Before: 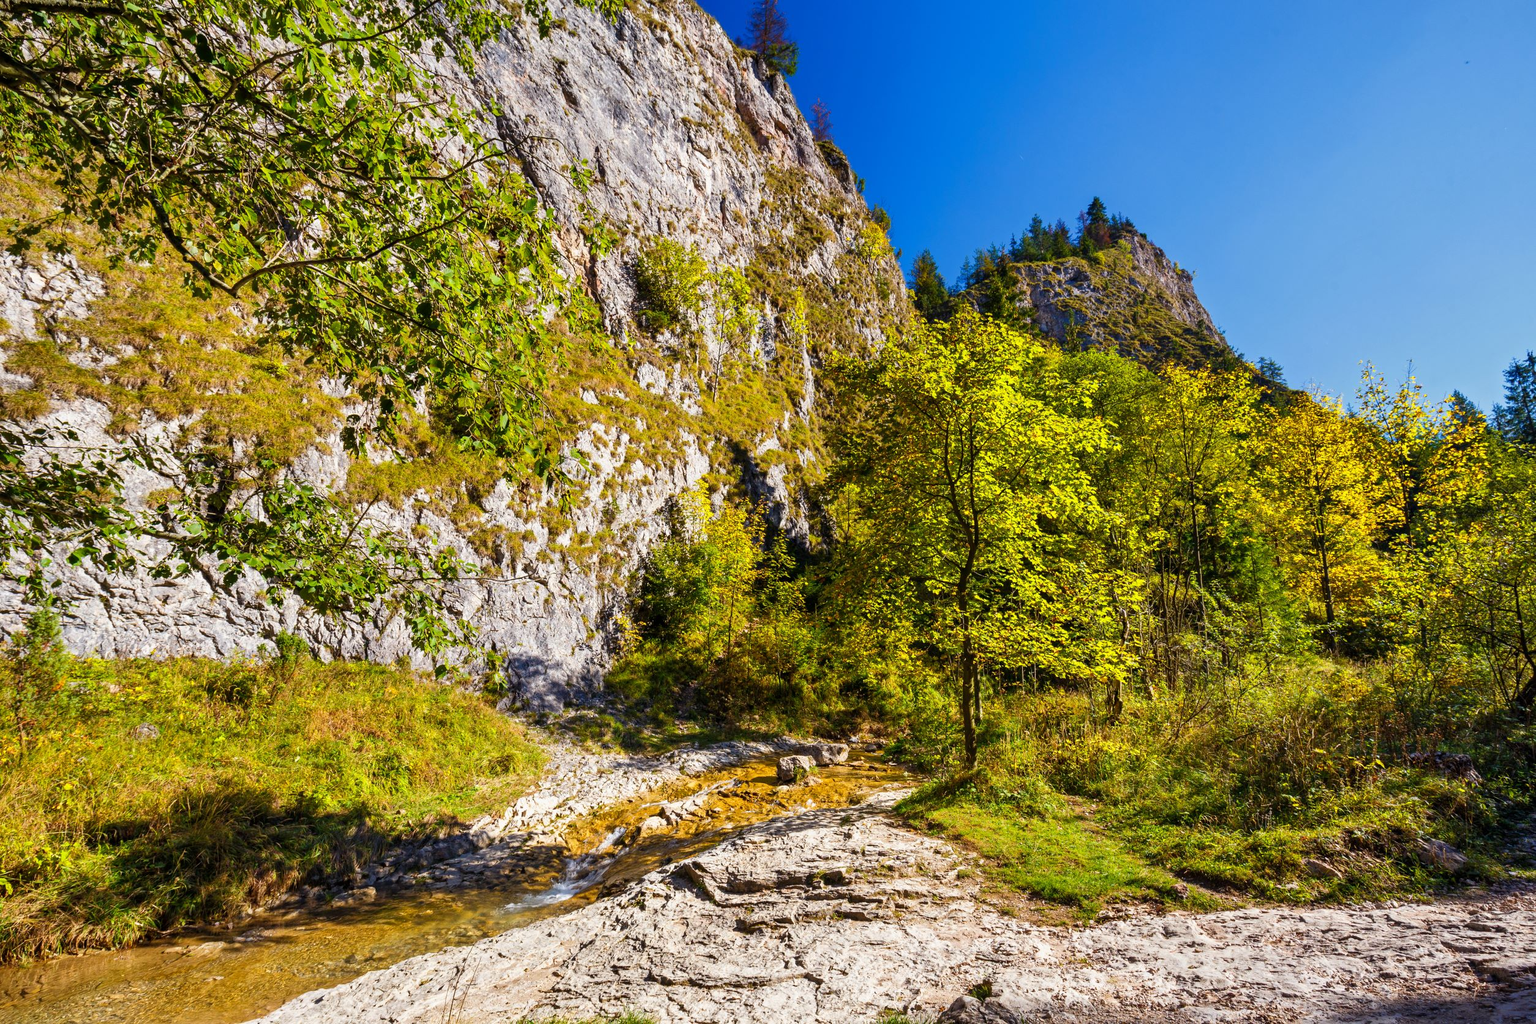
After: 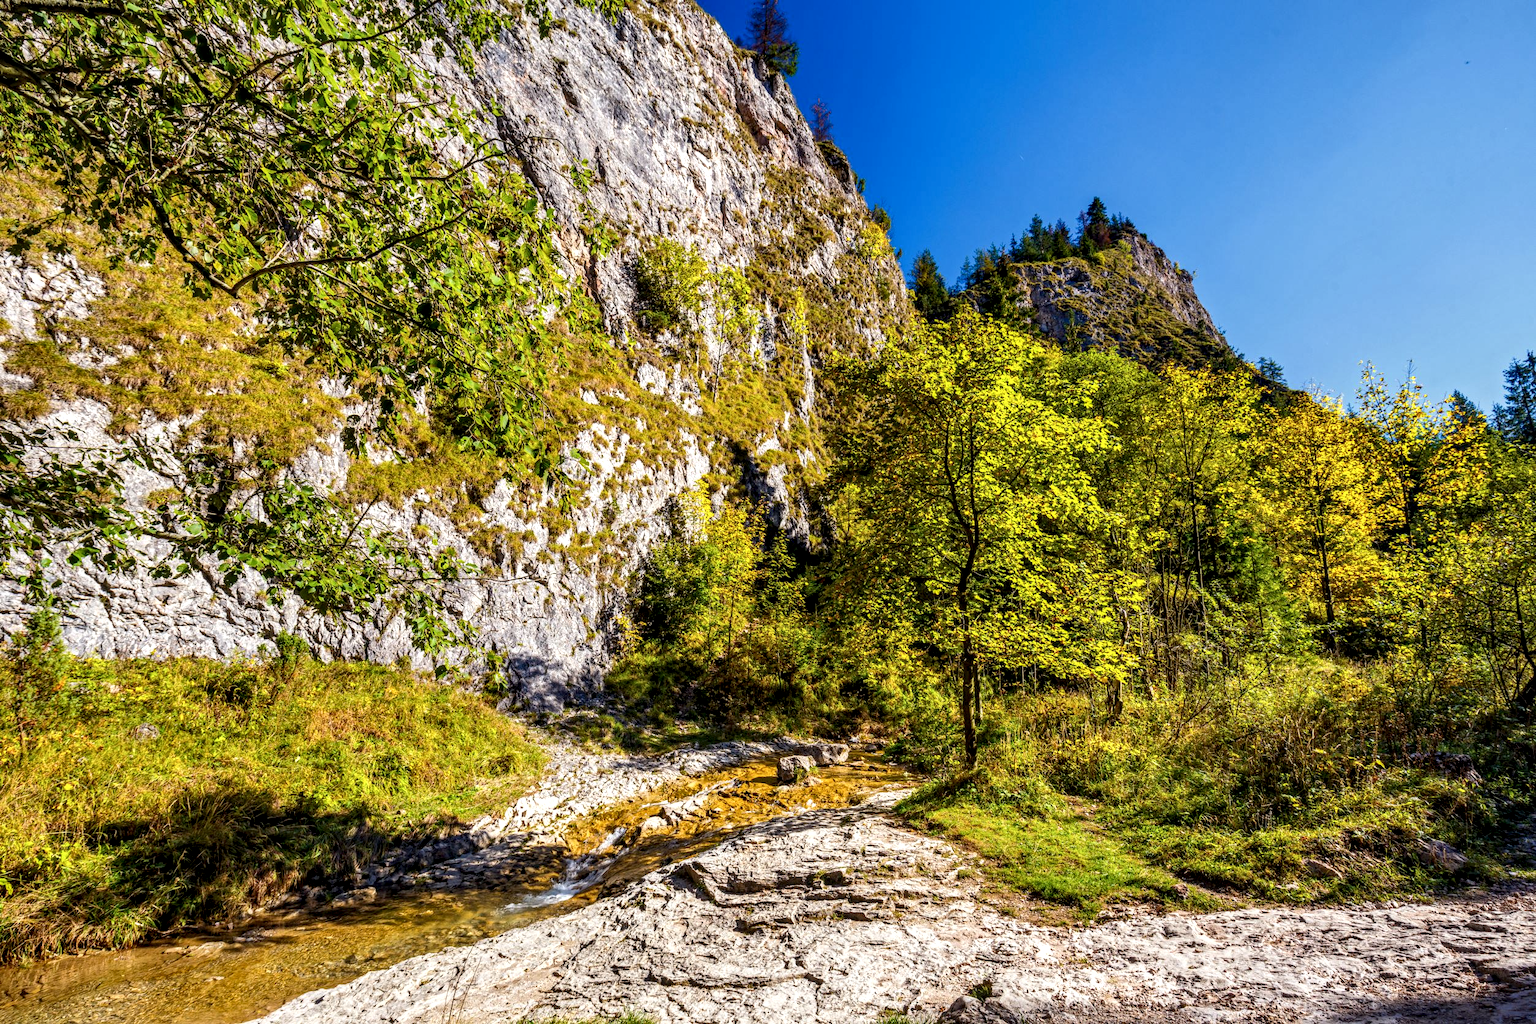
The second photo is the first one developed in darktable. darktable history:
shadows and highlights: shadows 63.03, white point adjustment 0.369, highlights -33.59, compress 84.25%
exposure: compensate highlight preservation false
tone equalizer: edges refinement/feathering 500, mask exposure compensation -1.57 EV, preserve details no
local contrast: detail 150%
